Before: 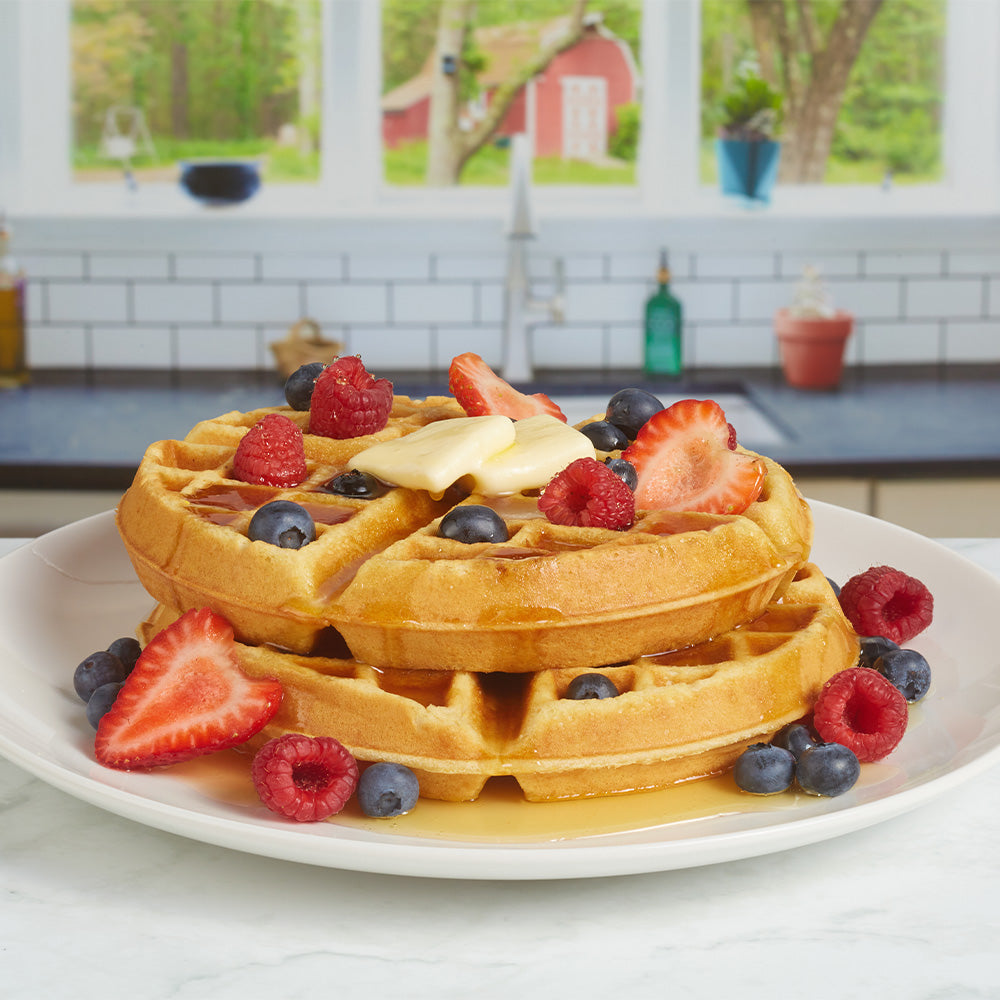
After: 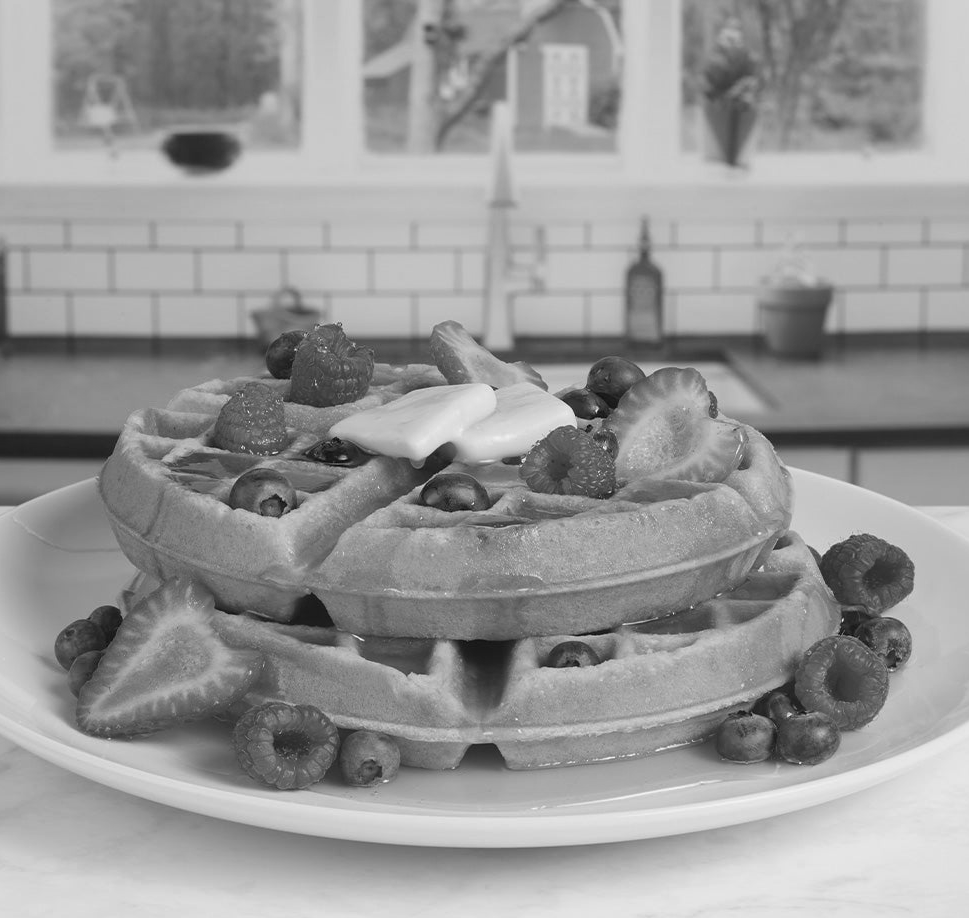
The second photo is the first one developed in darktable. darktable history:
crop: left 1.964%, top 3.251%, right 1.122%, bottom 4.933%
color calibration: output gray [0.18, 0.41, 0.41, 0], gray › normalize channels true, illuminant same as pipeline (D50), adaptation XYZ, x 0.346, y 0.359, gamut compression 0
